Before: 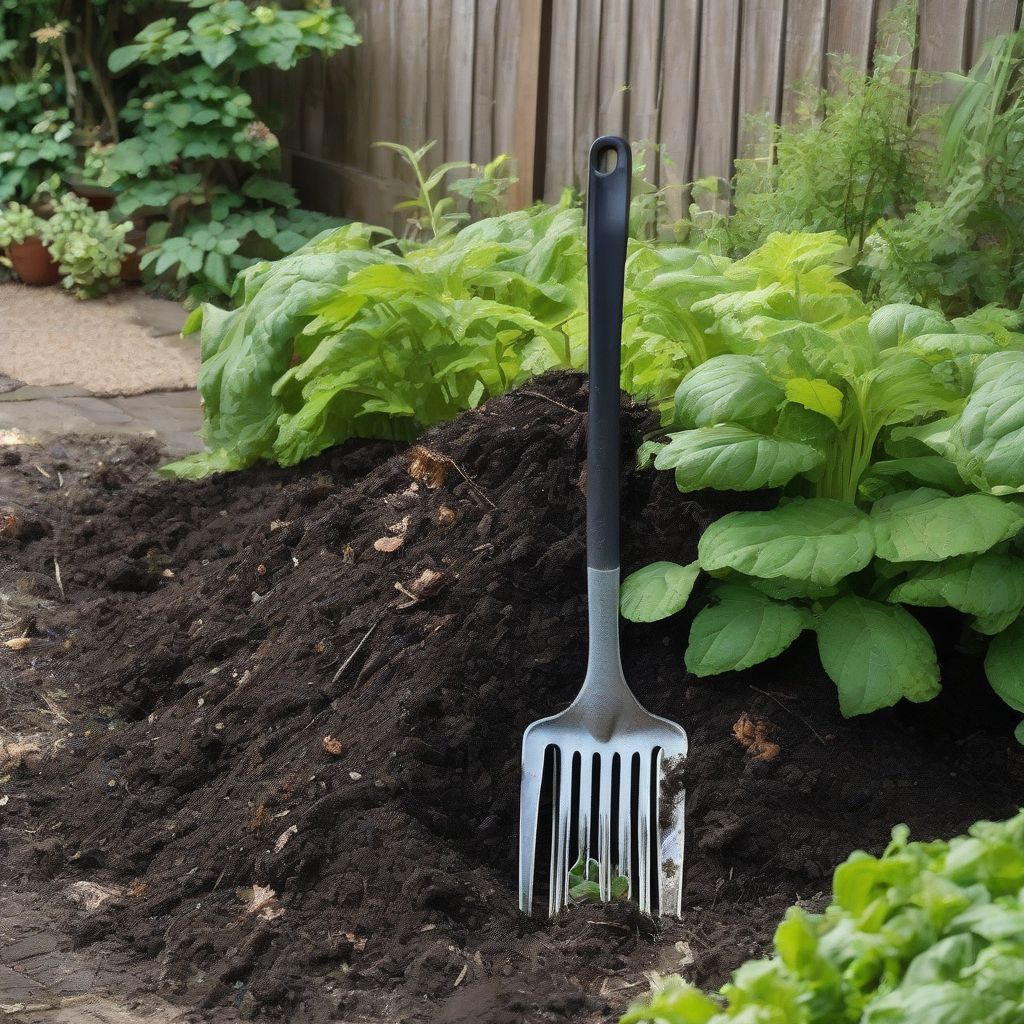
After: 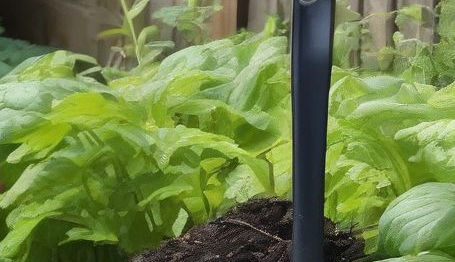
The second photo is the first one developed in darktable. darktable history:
crop: left 28.913%, top 16.803%, right 26.618%, bottom 57.519%
